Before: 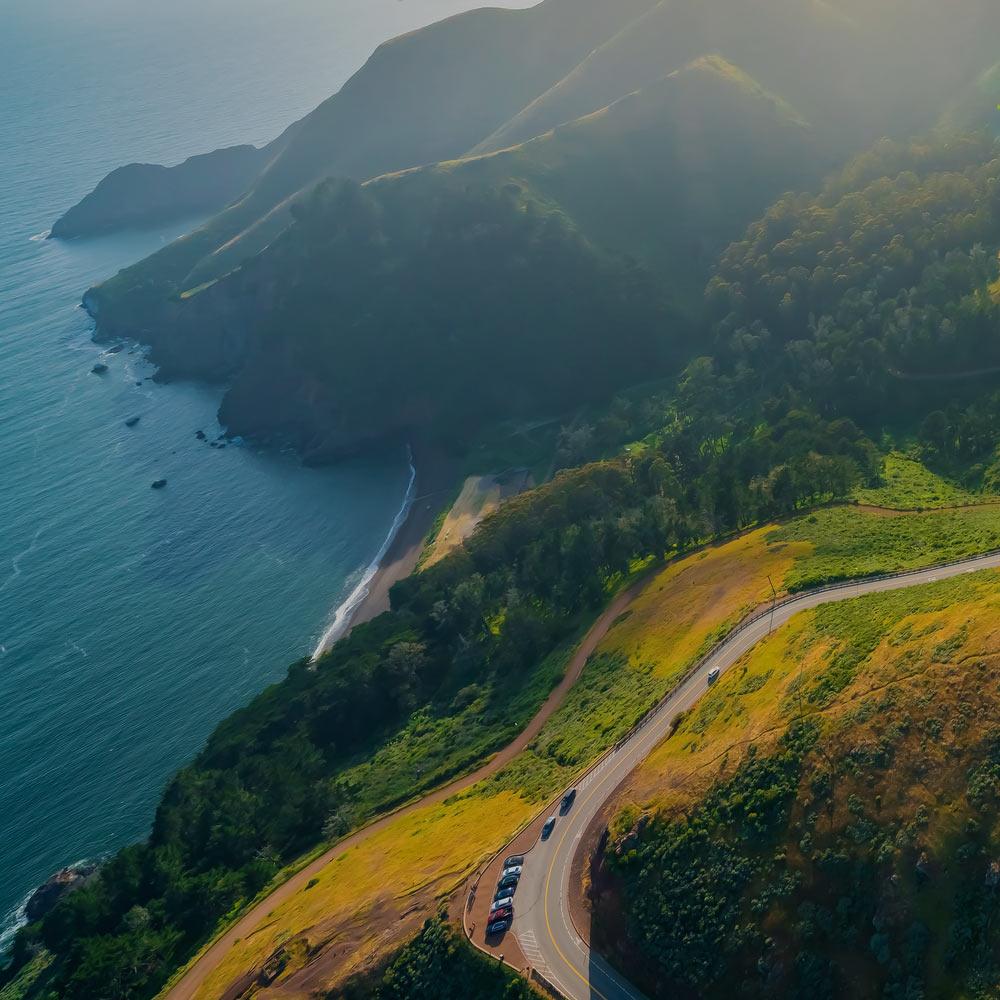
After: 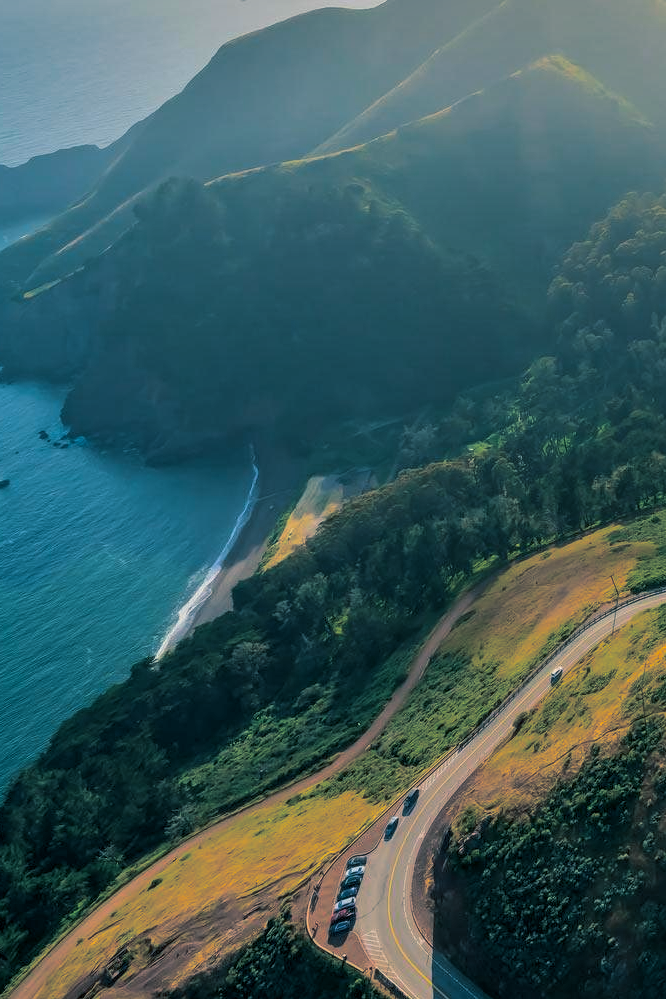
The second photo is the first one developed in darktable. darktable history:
split-toning: shadows › hue 205.2°, shadows › saturation 0.43, highlights › hue 54°, highlights › saturation 0.54
crop and rotate: left 15.754%, right 17.579%
shadows and highlights: radius 108.52, shadows 40.68, highlights -72.88, low approximation 0.01, soften with gaussian
contrast brightness saturation: saturation 0.5
local contrast: detail 130%
